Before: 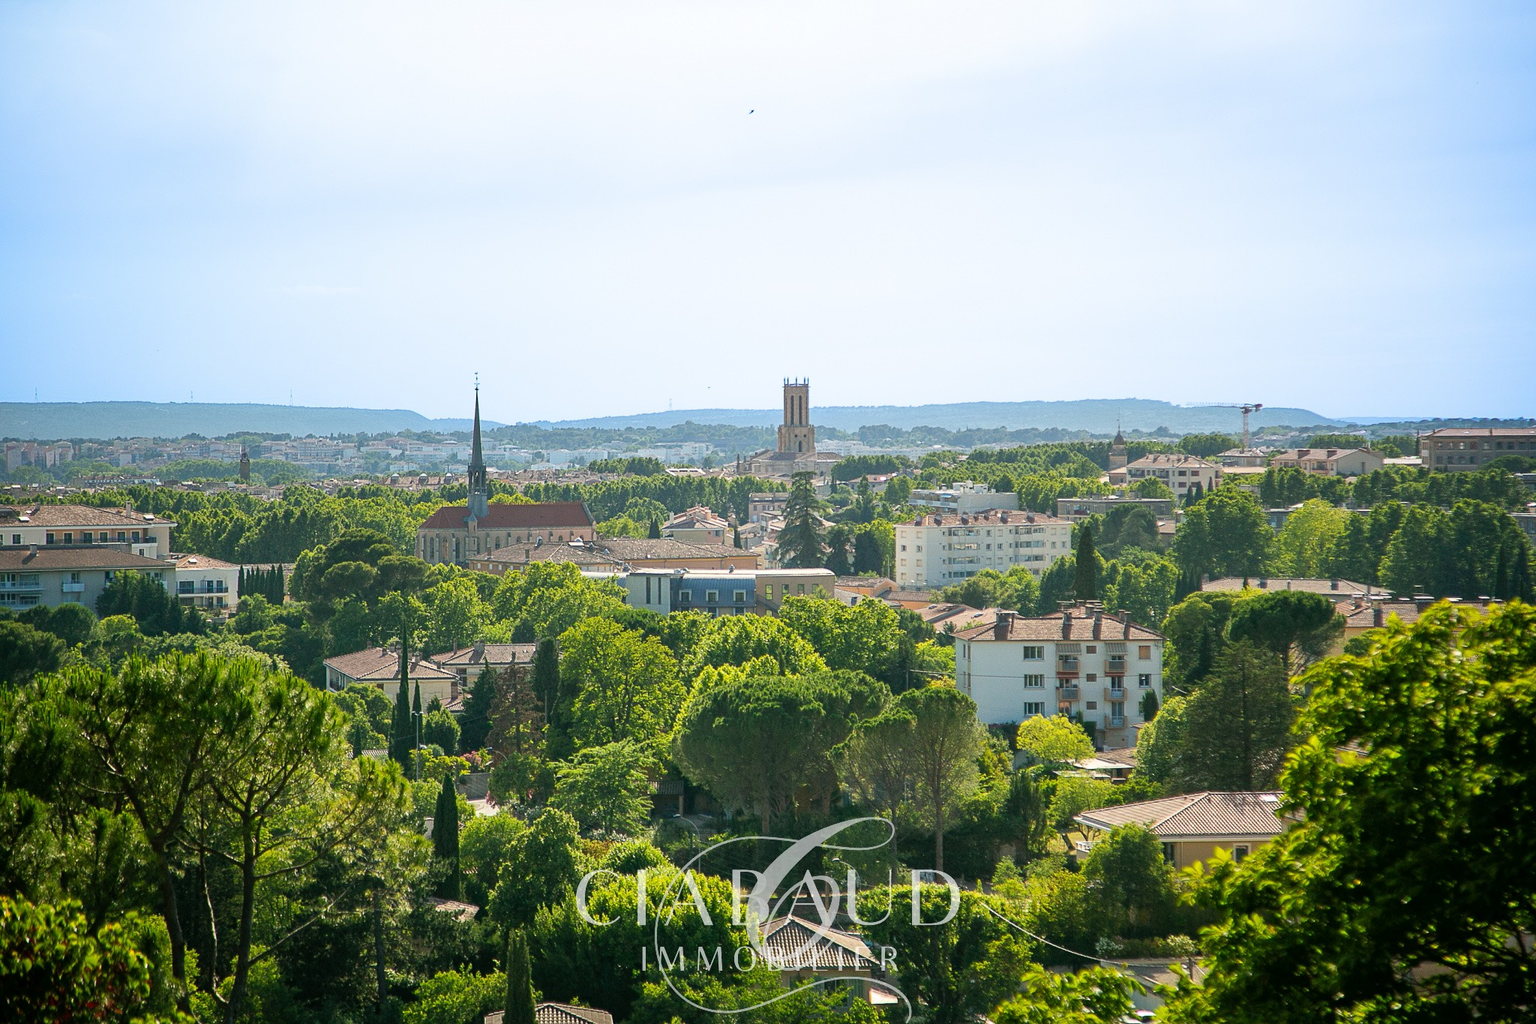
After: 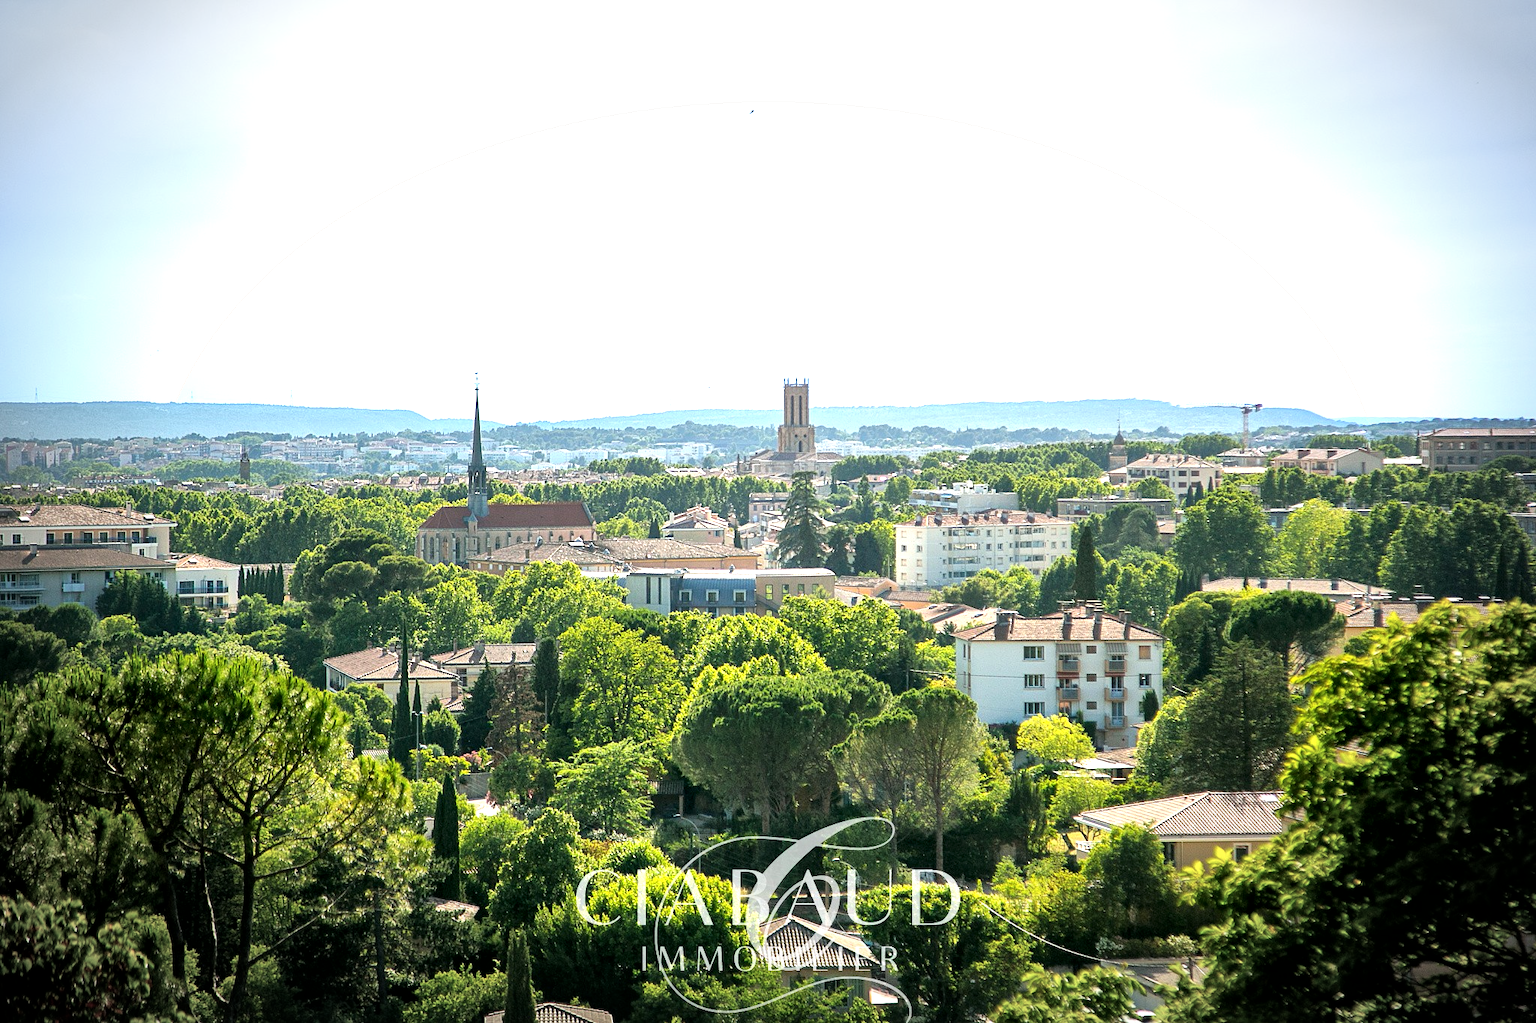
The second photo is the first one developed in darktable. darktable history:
tone equalizer: -8 EV -0.727 EV, -7 EV -0.713 EV, -6 EV -0.603 EV, -5 EV -0.362 EV, -3 EV 0.39 EV, -2 EV 0.6 EV, -1 EV 0.692 EV, +0 EV 0.744 EV
vignetting: automatic ratio true, unbound false
local contrast: mode bilateral grid, contrast 19, coarseness 50, detail 143%, midtone range 0.2
